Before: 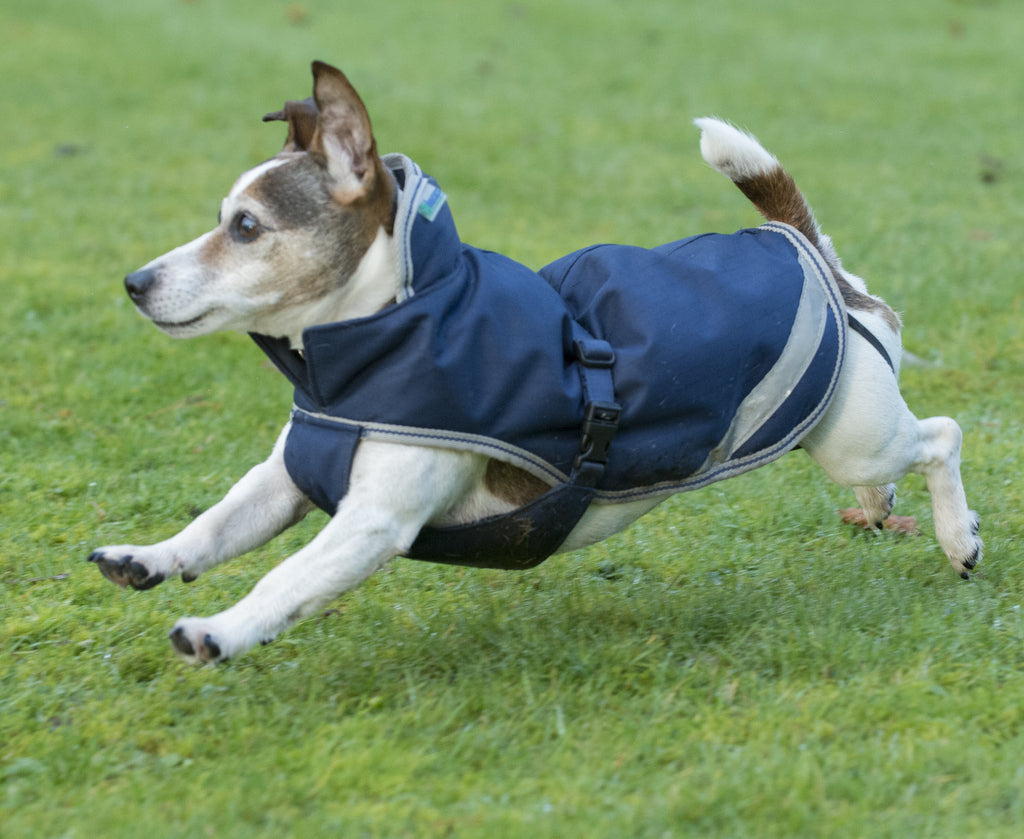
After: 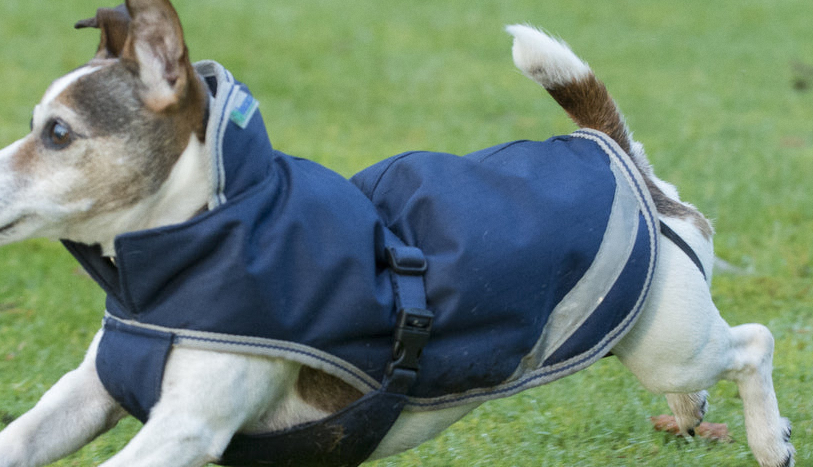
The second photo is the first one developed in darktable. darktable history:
grain: coarseness 14.57 ISO, strength 8.8%
crop: left 18.38%, top 11.092%, right 2.134%, bottom 33.217%
